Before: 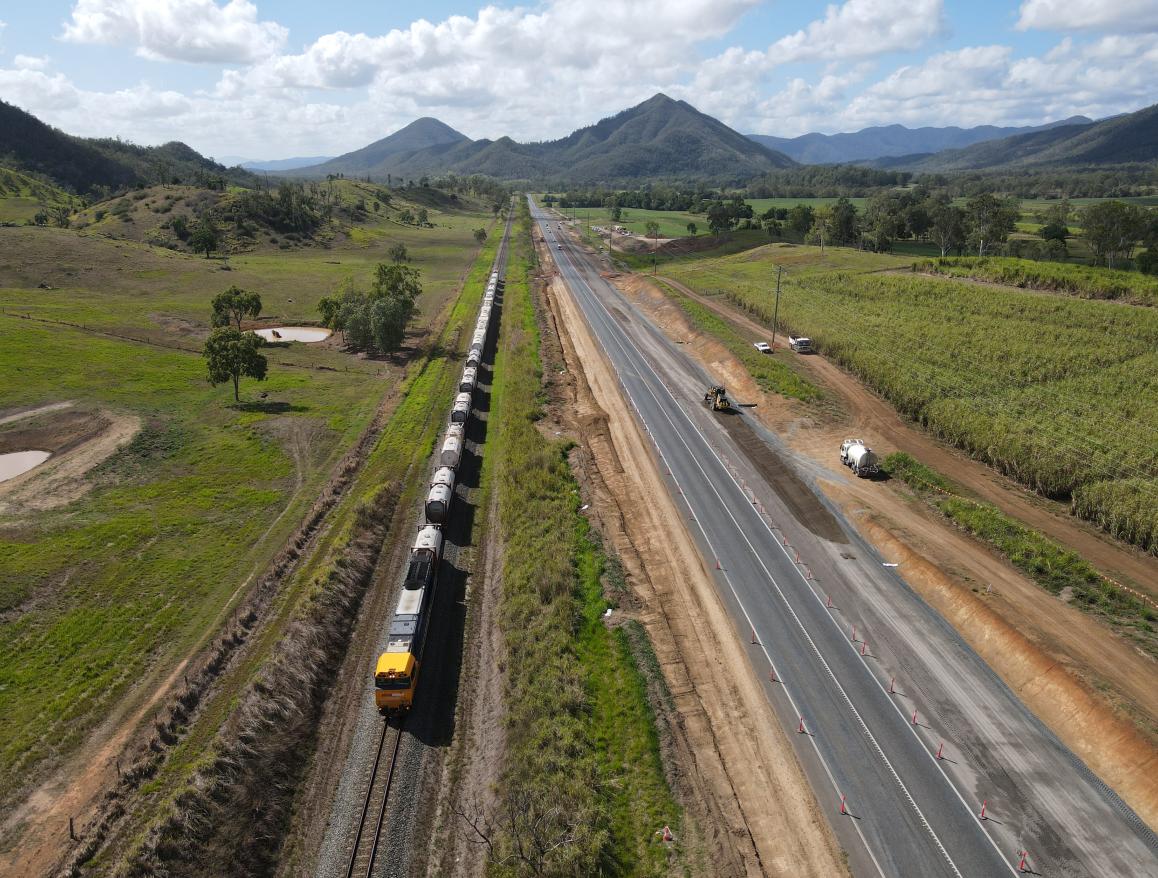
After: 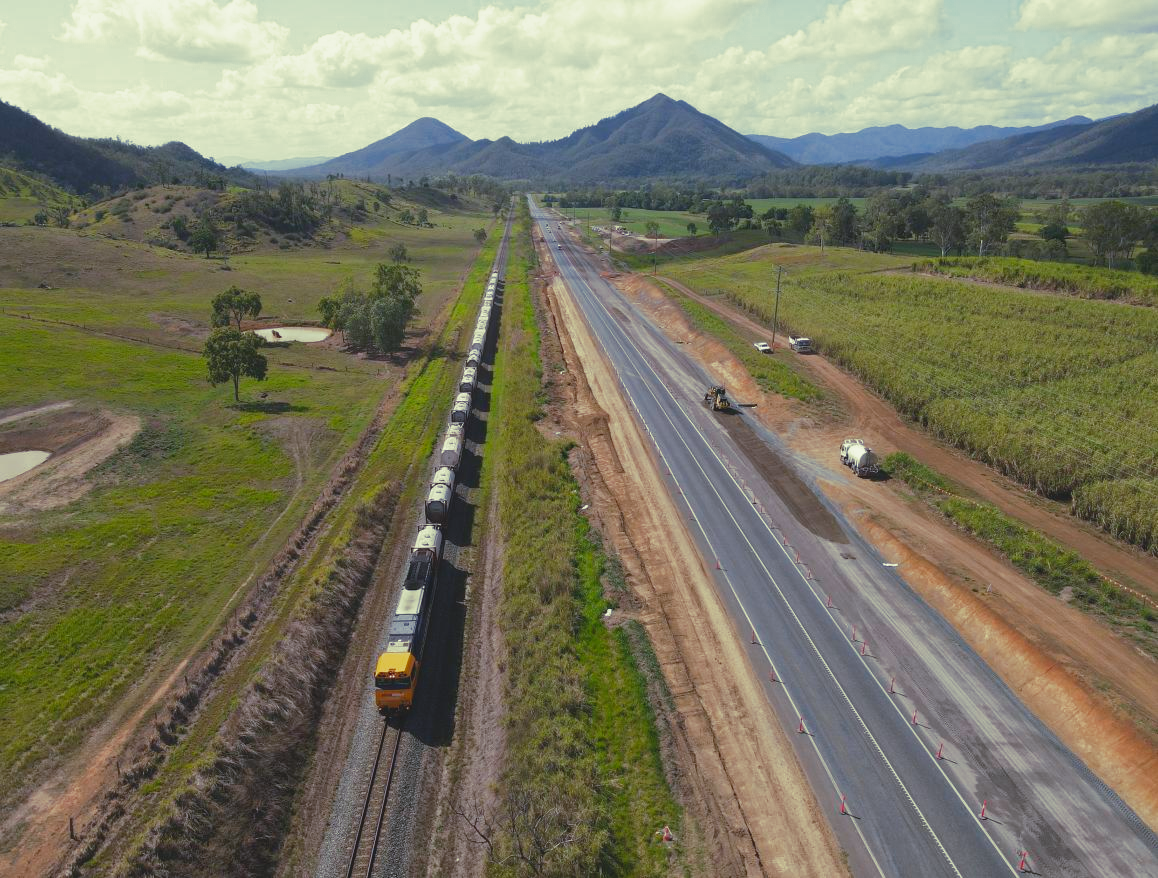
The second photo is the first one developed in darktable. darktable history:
contrast brightness saturation: contrast -0.19, saturation 0.19
split-toning: shadows › hue 290.82°, shadows › saturation 0.34, highlights › saturation 0.38, balance 0, compress 50%
white balance: red 1.009, blue 1.027
color correction: highlights a* -0.772, highlights b* -8.92
